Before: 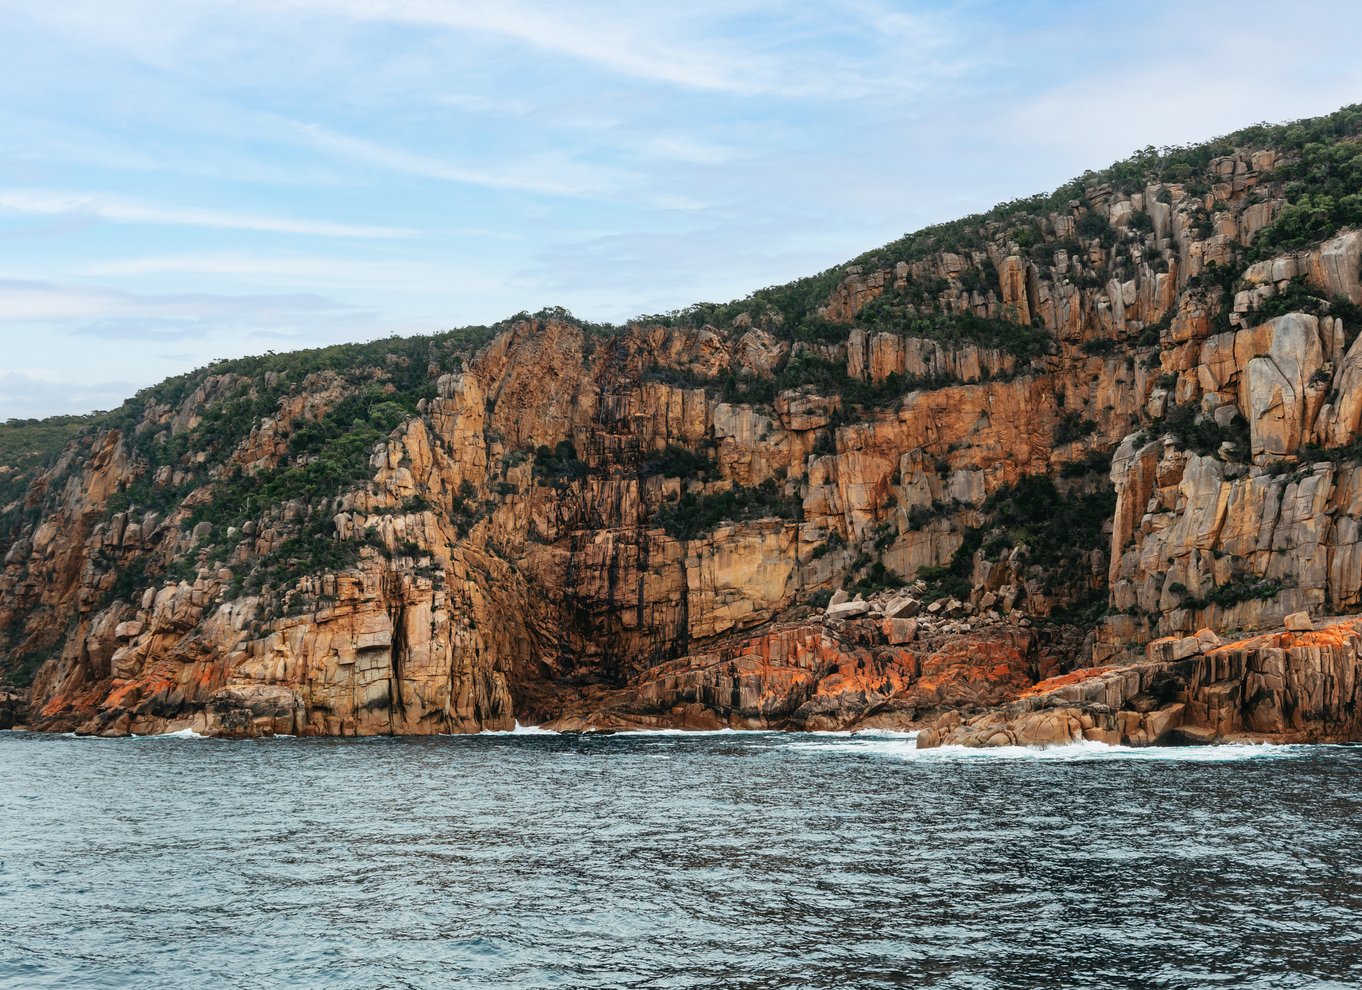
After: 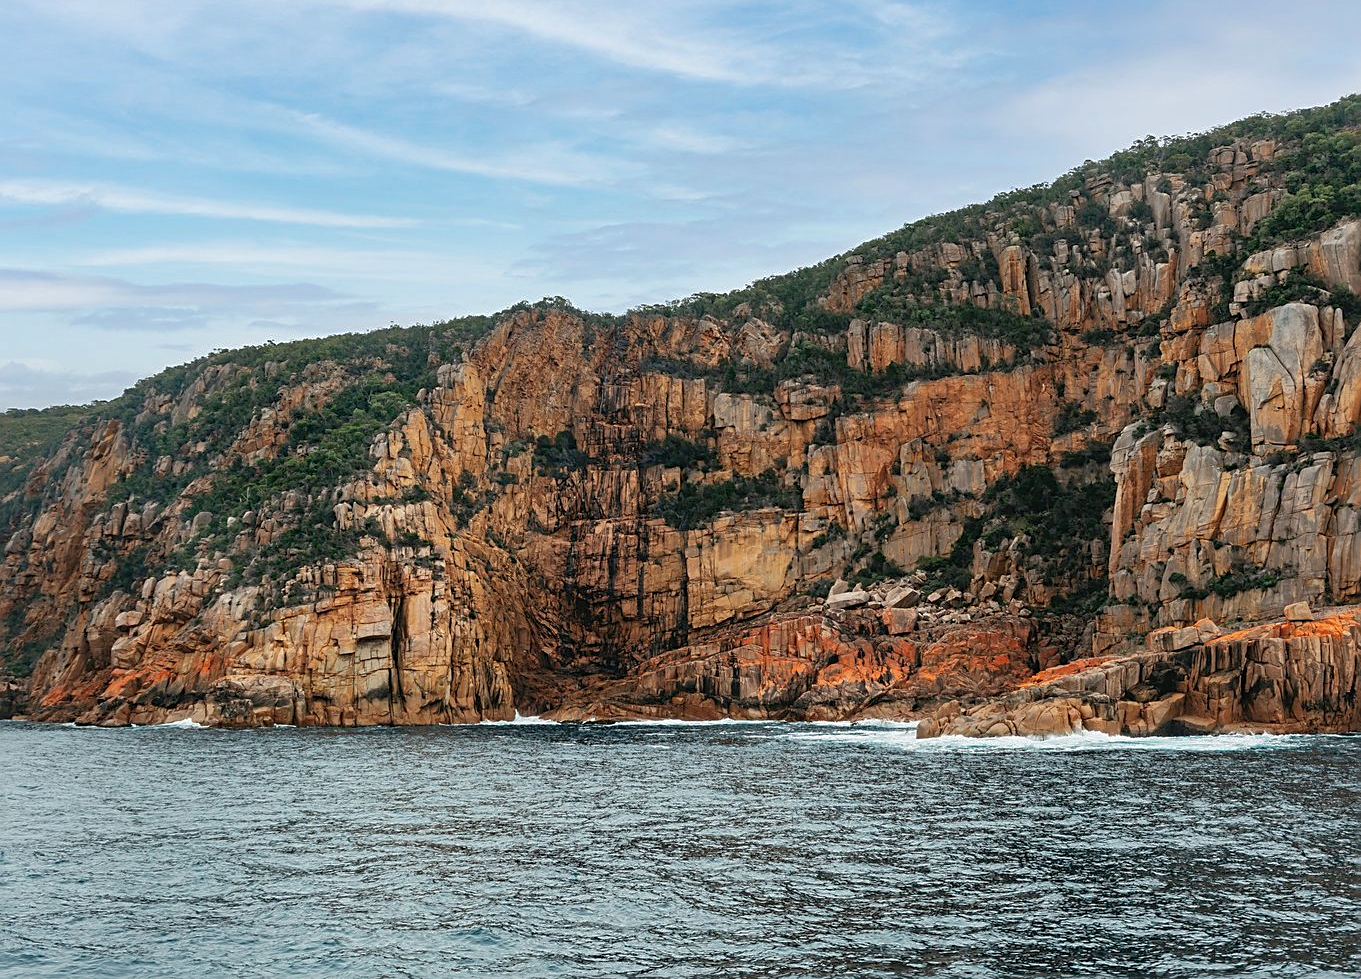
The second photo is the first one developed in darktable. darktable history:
crop: top 1.049%, right 0.001%
shadows and highlights: on, module defaults
sharpen: on, module defaults
